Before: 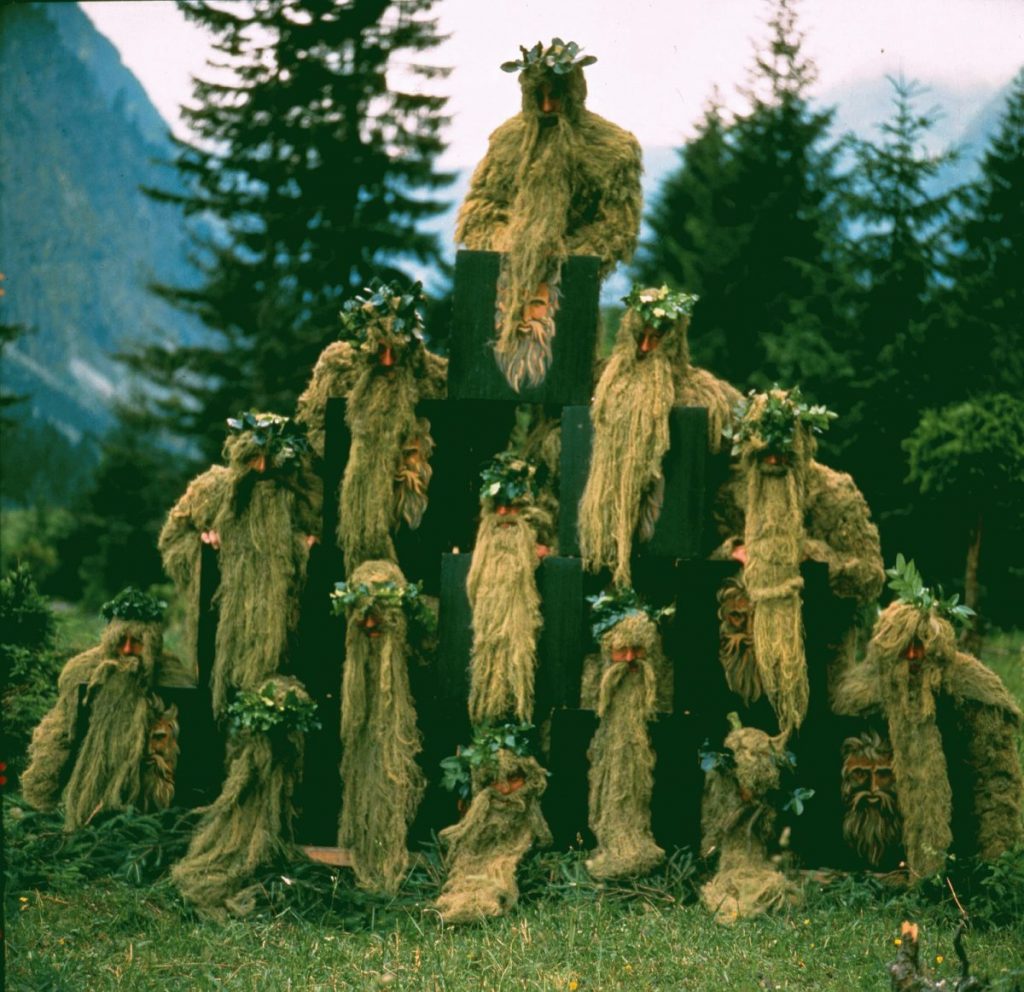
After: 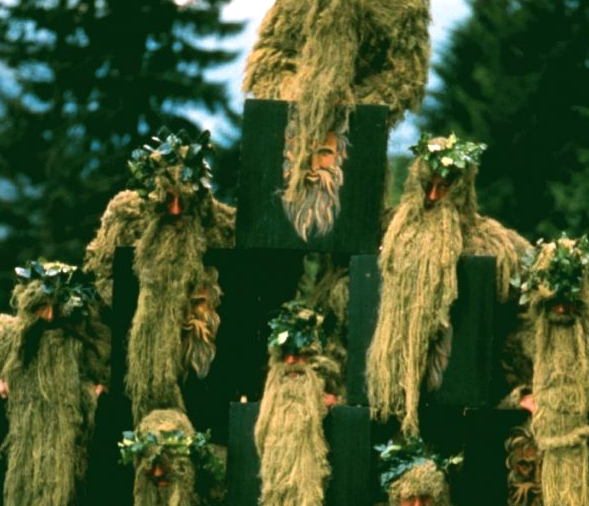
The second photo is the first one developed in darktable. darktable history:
crop: left 20.758%, top 15.255%, right 21.714%, bottom 33.734%
tone equalizer: -8 EV -0.418 EV, -7 EV -0.372 EV, -6 EV -0.302 EV, -5 EV -0.187 EV, -3 EV 0.241 EV, -2 EV 0.31 EV, -1 EV 0.406 EV, +0 EV 0.401 EV, edges refinement/feathering 500, mask exposure compensation -1.57 EV, preserve details no
